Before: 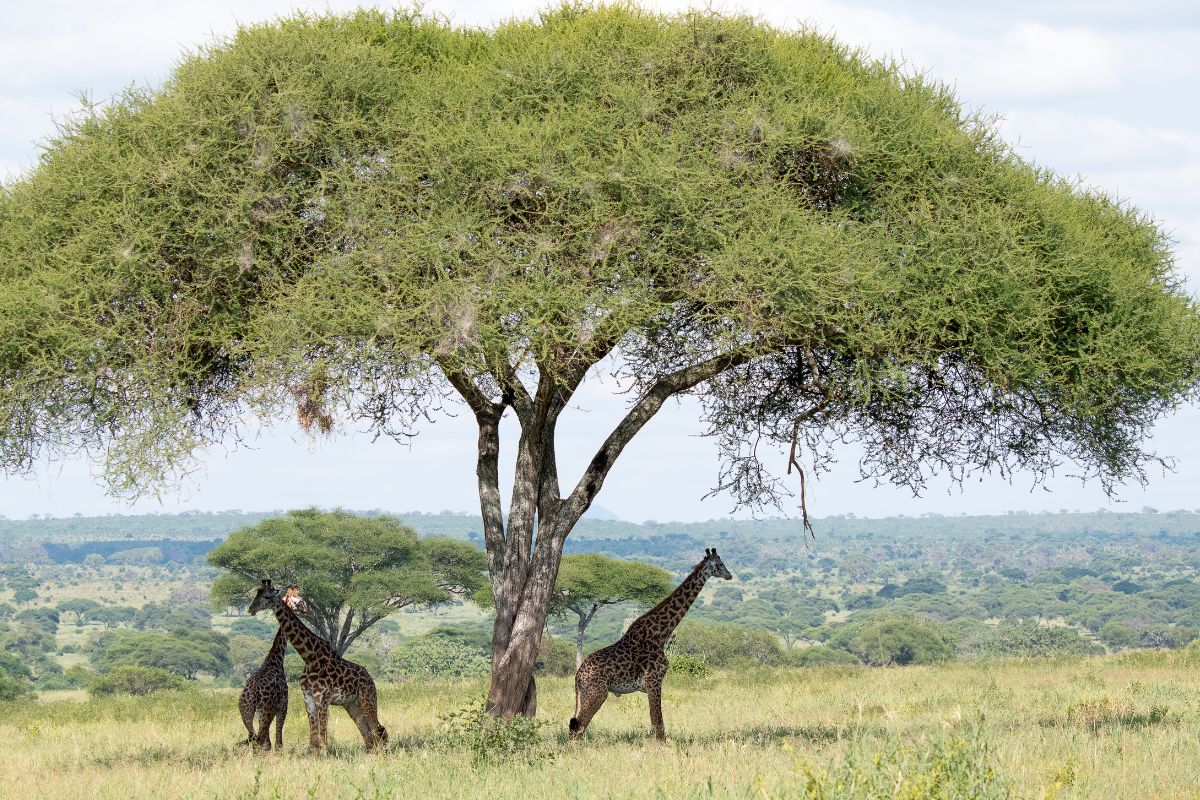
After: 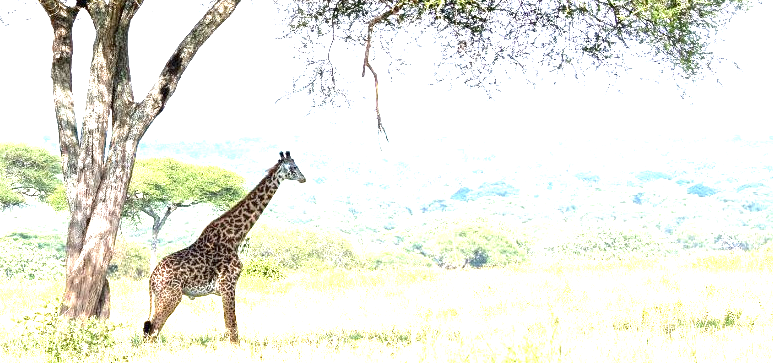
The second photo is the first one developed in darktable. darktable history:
exposure: black level correction 0, exposure 2.113 EV, compensate exposure bias true, compensate highlight preservation false
crop and rotate: left 35.546%, top 49.656%, bottom 4.919%
